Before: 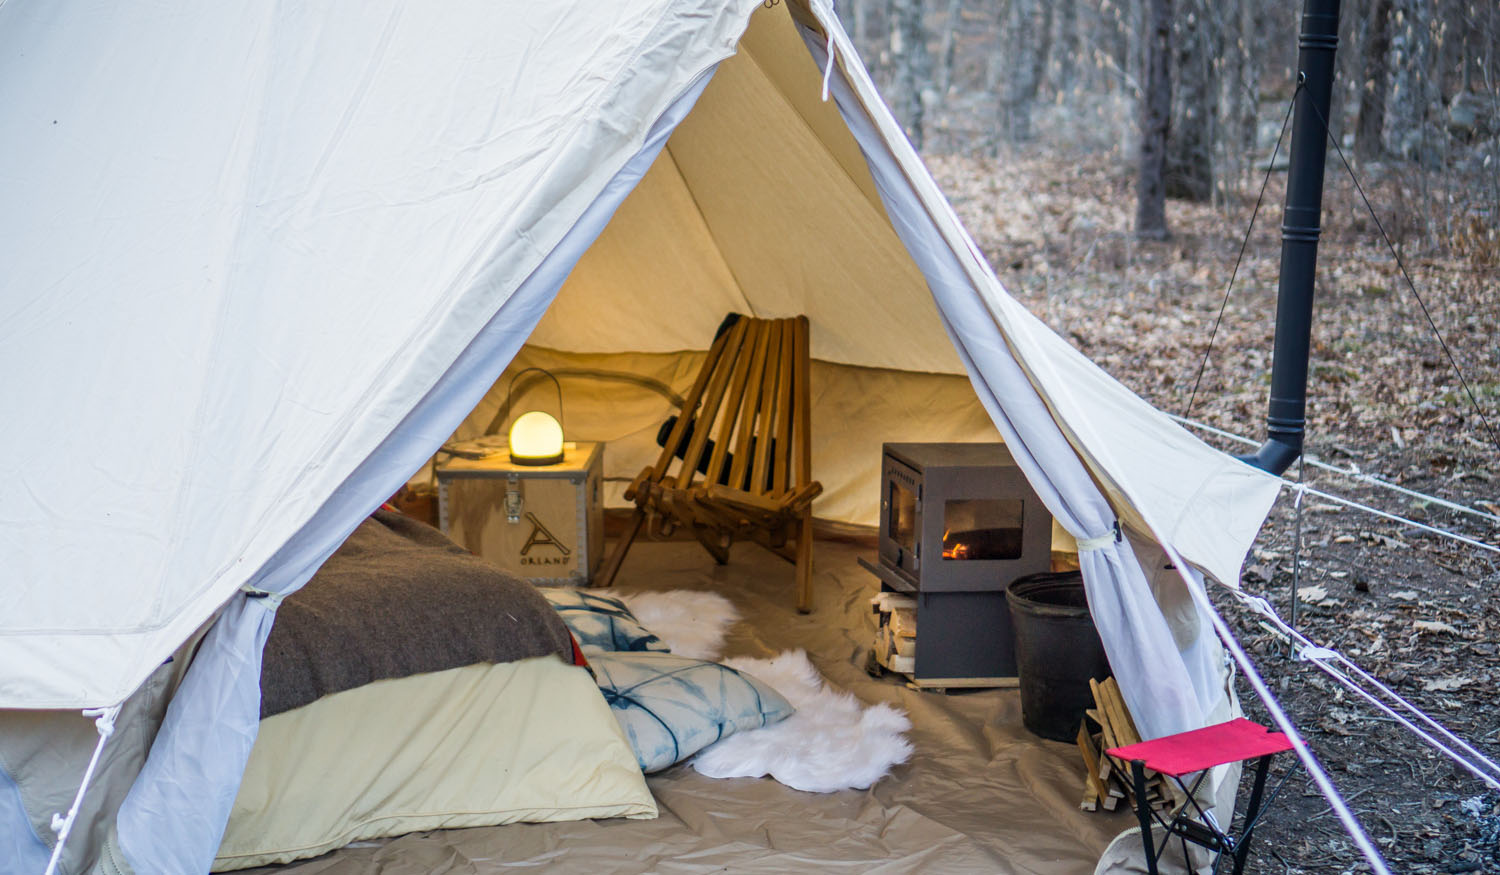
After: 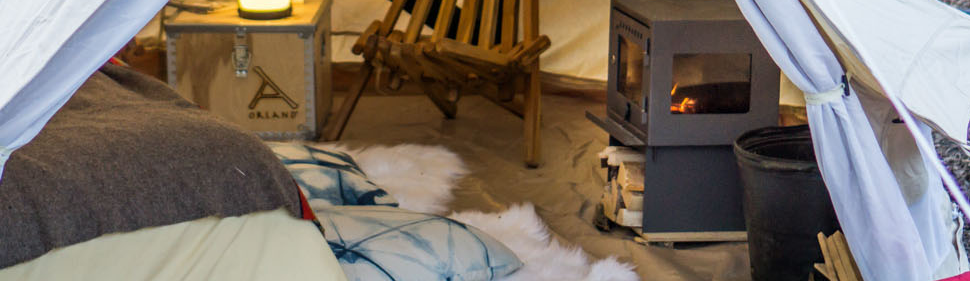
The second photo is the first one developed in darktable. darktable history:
tone equalizer: edges refinement/feathering 500, mask exposure compensation -1.57 EV, preserve details no
crop: left 18.162%, top 51.066%, right 17.149%, bottom 16.799%
